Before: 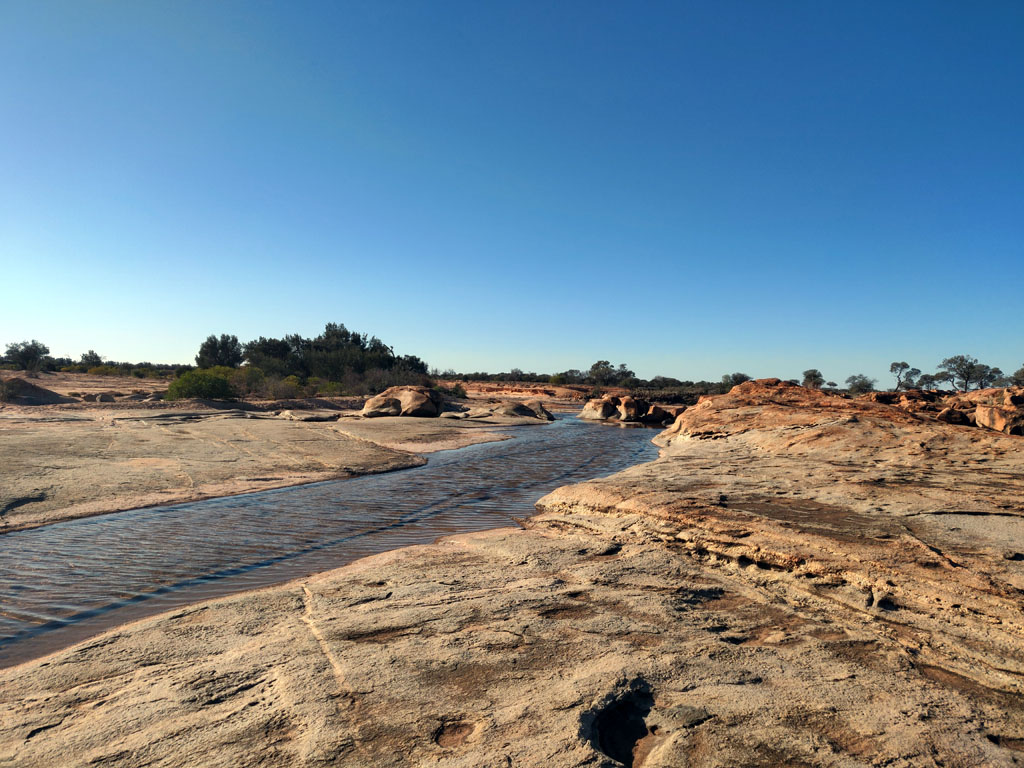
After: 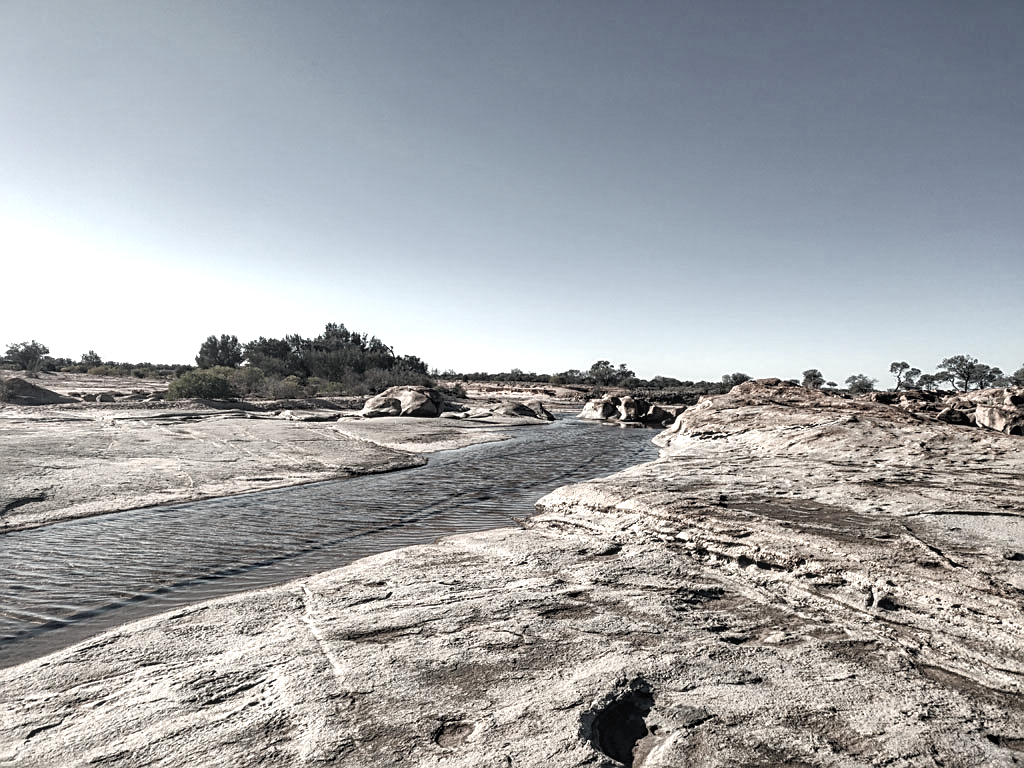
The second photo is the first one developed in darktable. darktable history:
sharpen: on, module defaults
color balance rgb: perceptual saturation grading › global saturation 20%, perceptual saturation grading › highlights -25%, perceptual saturation grading › shadows 50%
local contrast: on, module defaults
levels: levels [0, 0.499, 1]
color correction: saturation 0.2
exposure: exposure 0.669 EV, compensate highlight preservation false
